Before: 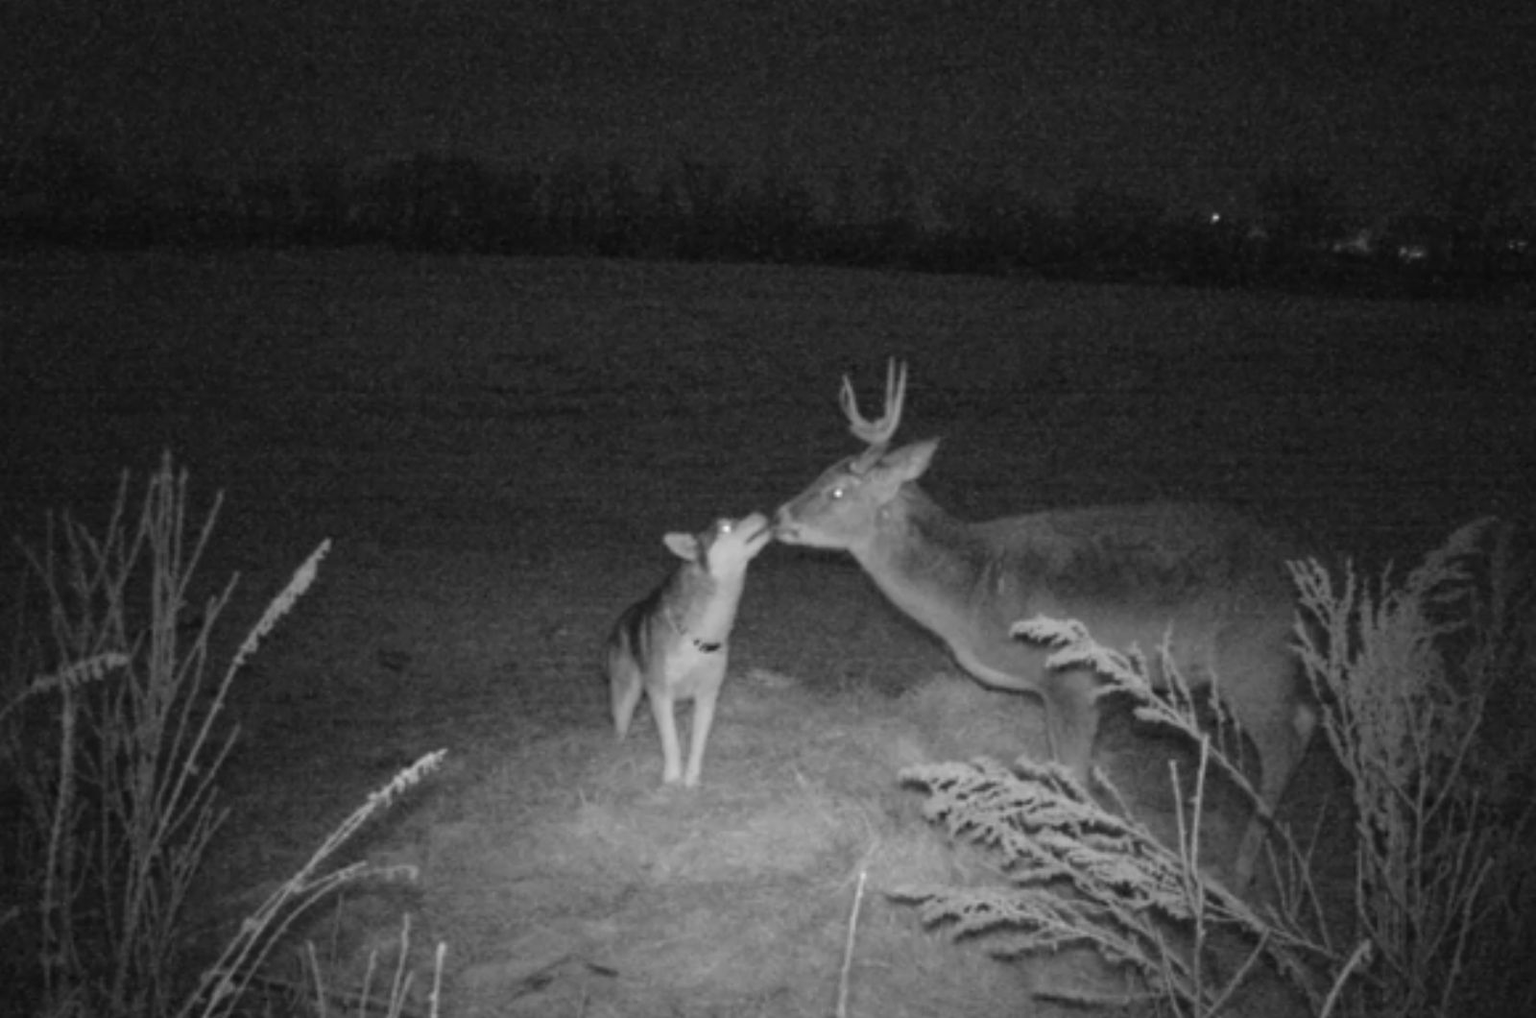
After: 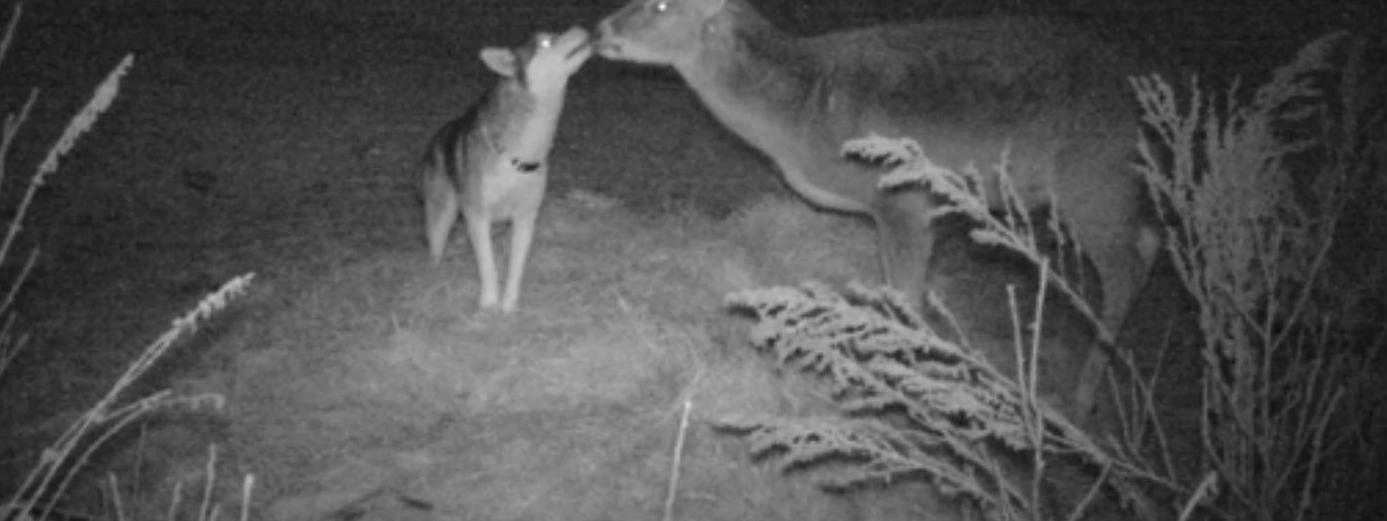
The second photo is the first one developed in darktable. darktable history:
crop and rotate: left 13.306%, top 47.845%, bottom 2.936%
